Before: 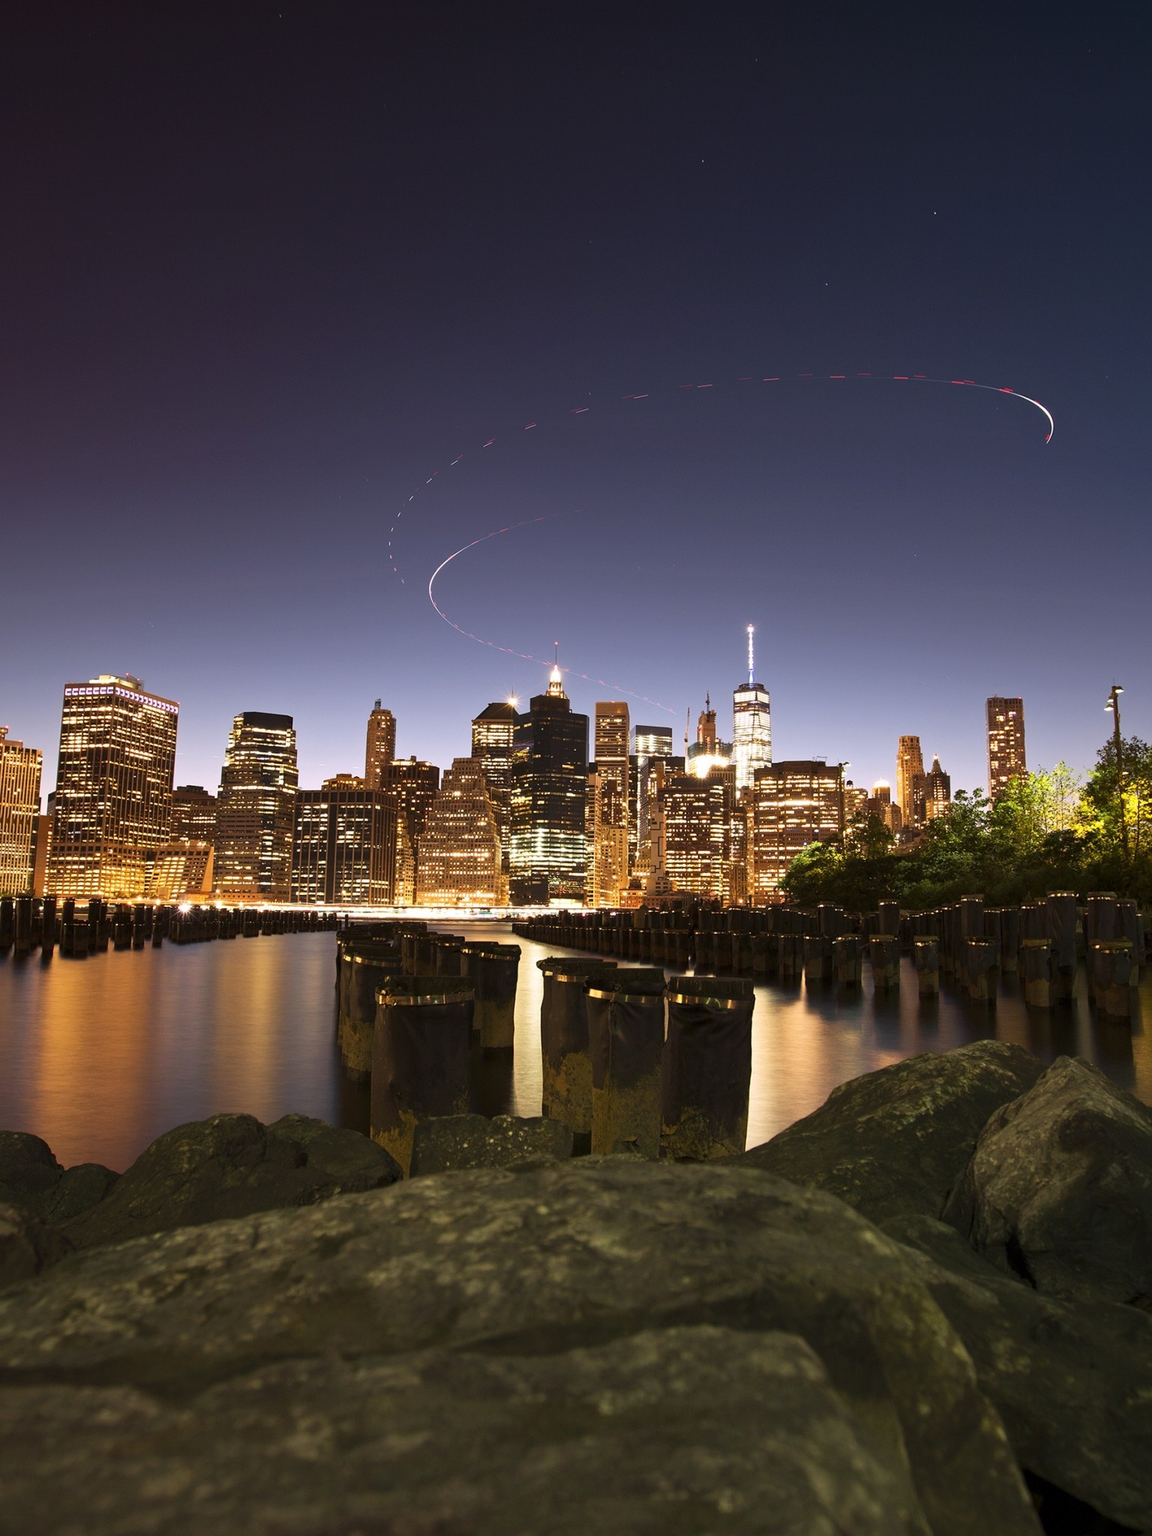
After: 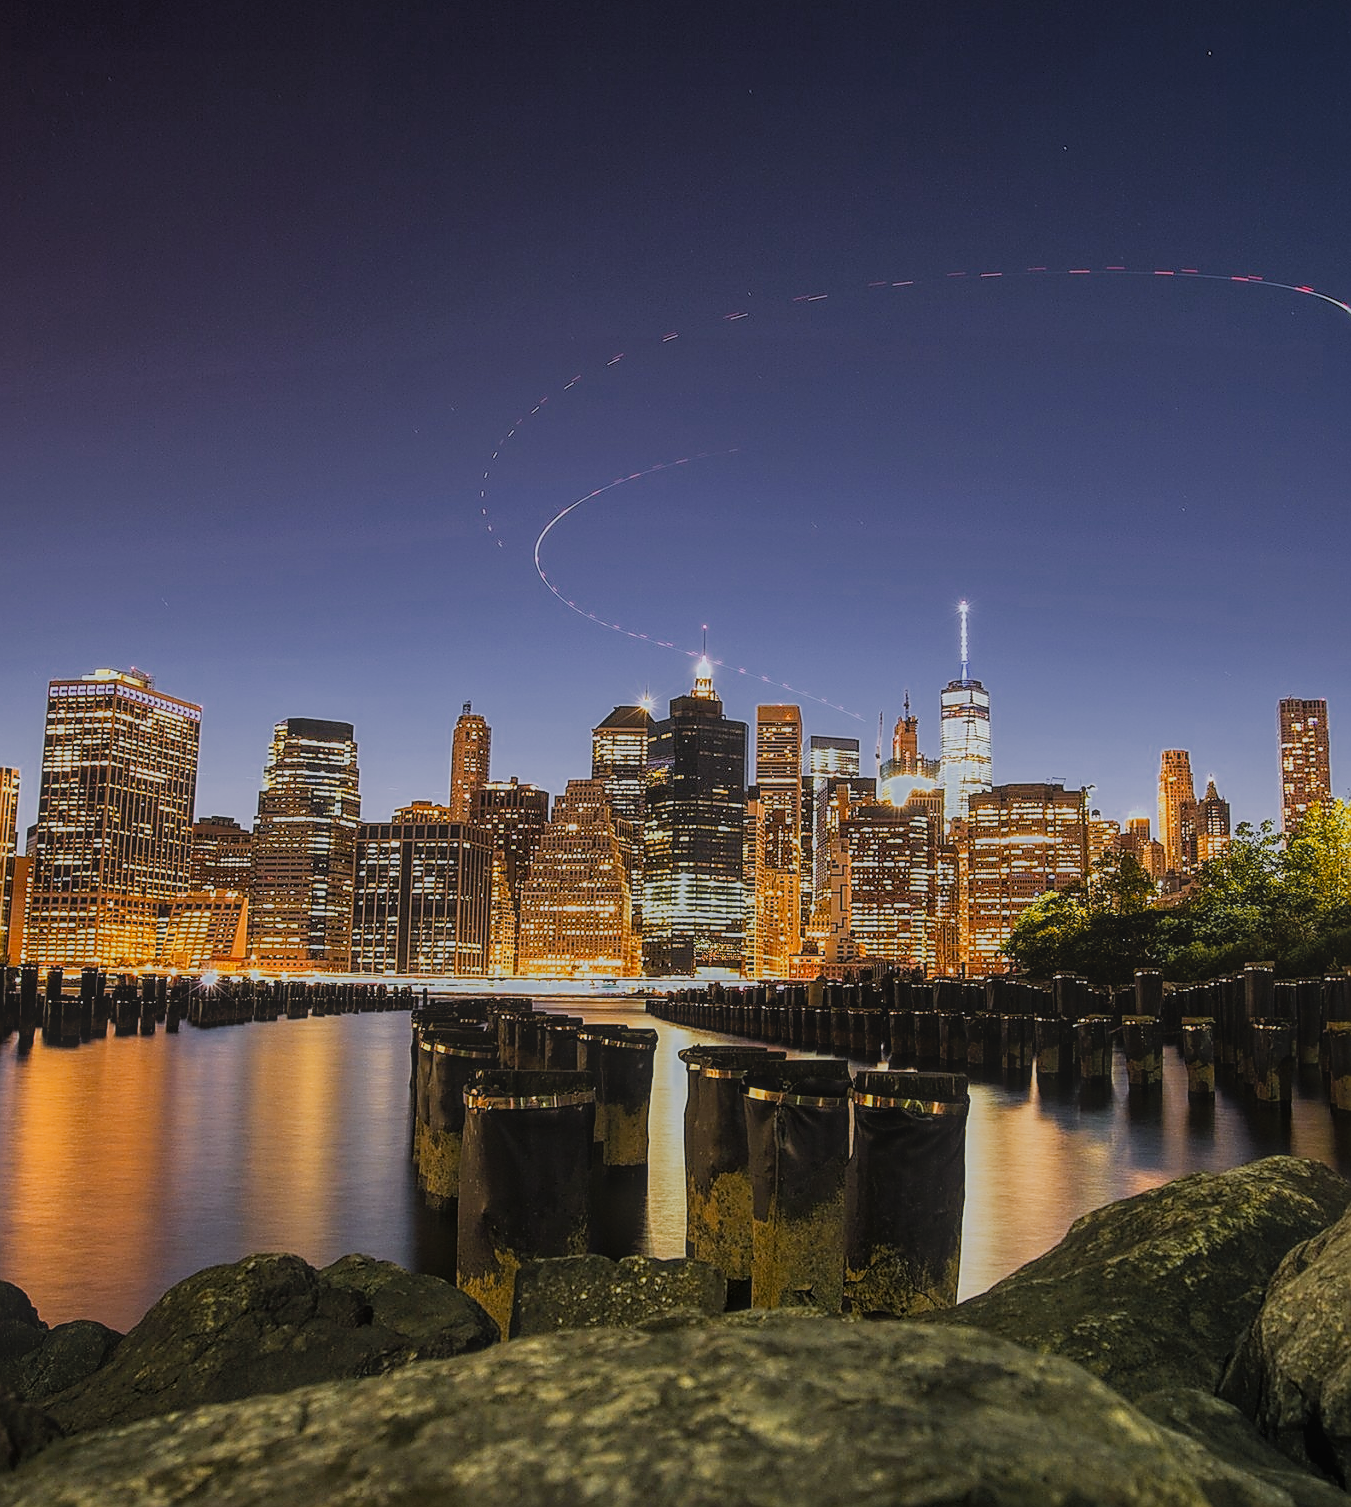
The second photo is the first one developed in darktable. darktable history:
white balance: red 0.924, blue 1.095
crop and rotate: left 2.425%, top 11.305%, right 9.6%, bottom 15.08%
exposure: black level correction 0, exposure 0.5 EV, compensate exposure bias true, compensate highlight preservation false
local contrast: highlights 66%, shadows 33%, detail 166%, midtone range 0.2
color zones: curves: ch0 [(0, 0.499) (0.143, 0.5) (0.286, 0.5) (0.429, 0.476) (0.571, 0.284) (0.714, 0.243) (0.857, 0.449) (1, 0.499)]; ch1 [(0, 0.532) (0.143, 0.645) (0.286, 0.696) (0.429, 0.211) (0.571, 0.504) (0.714, 0.493) (0.857, 0.495) (1, 0.532)]; ch2 [(0, 0.5) (0.143, 0.5) (0.286, 0.427) (0.429, 0.324) (0.571, 0.5) (0.714, 0.5) (0.857, 0.5) (1, 0.5)]
filmic rgb: black relative exposure -9.22 EV, white relative exposure 6.77 EV, hardness 3.07, contrast 1.05
sharpen: radius 1.4, amount 1.25, threshold 0.7
